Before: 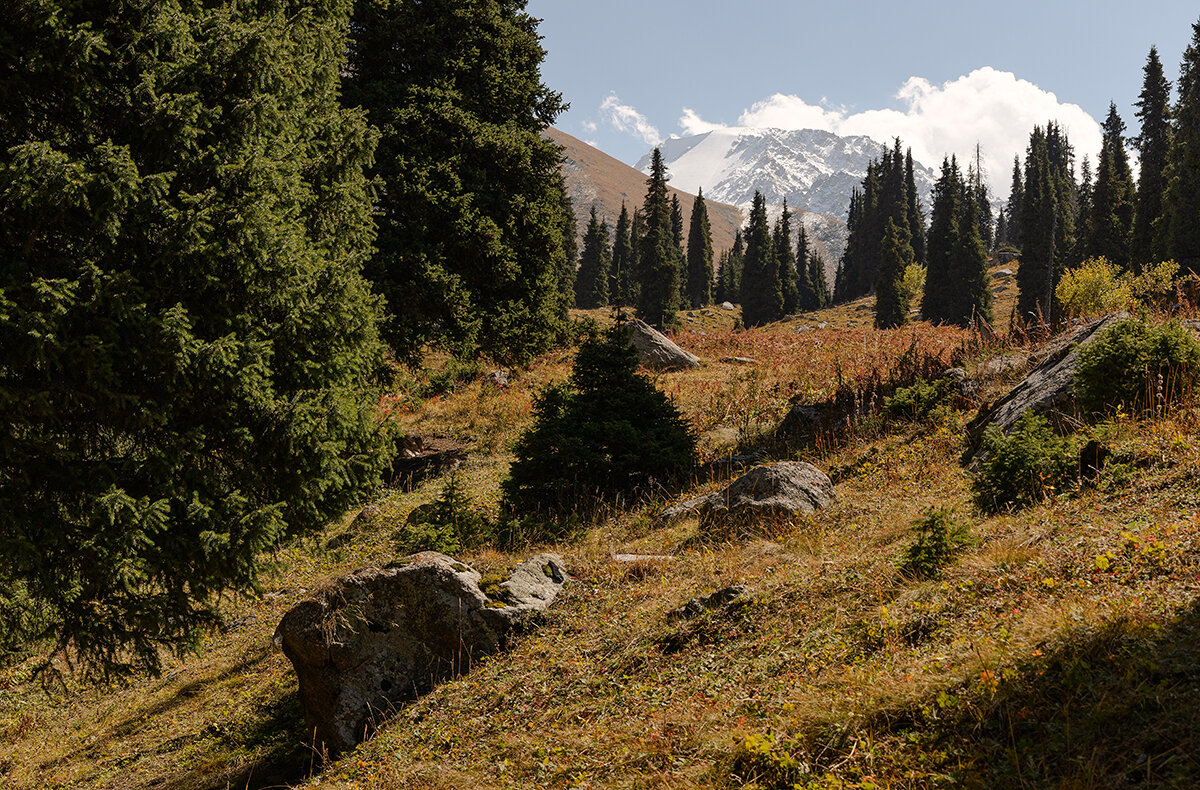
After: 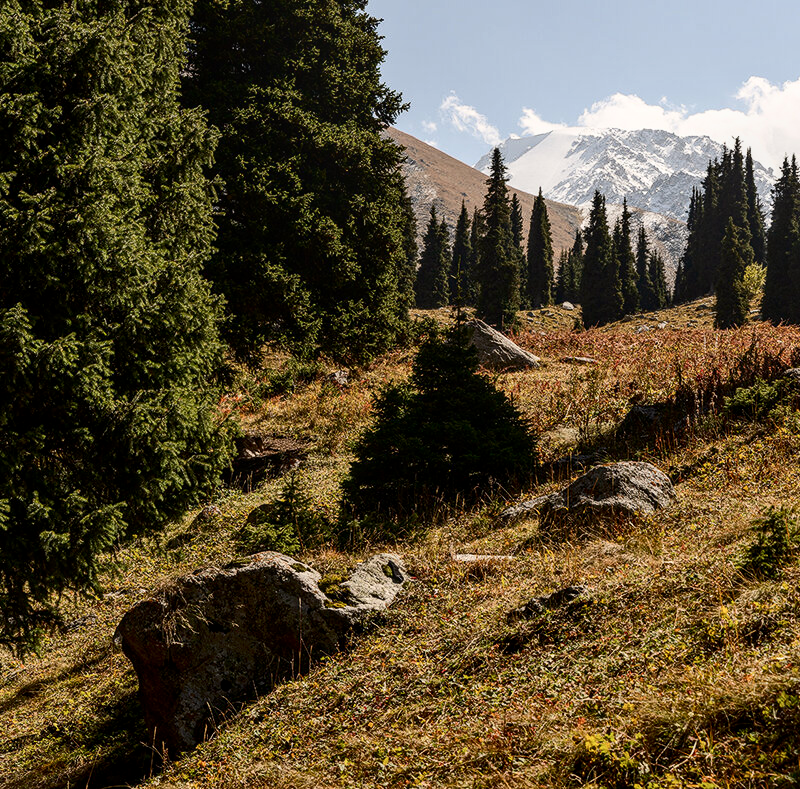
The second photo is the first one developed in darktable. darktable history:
local contrast: on, module defaults
crop and rotate: left 13.394%, right 19.914%
contrast brightness saturation: contrast 0.278
